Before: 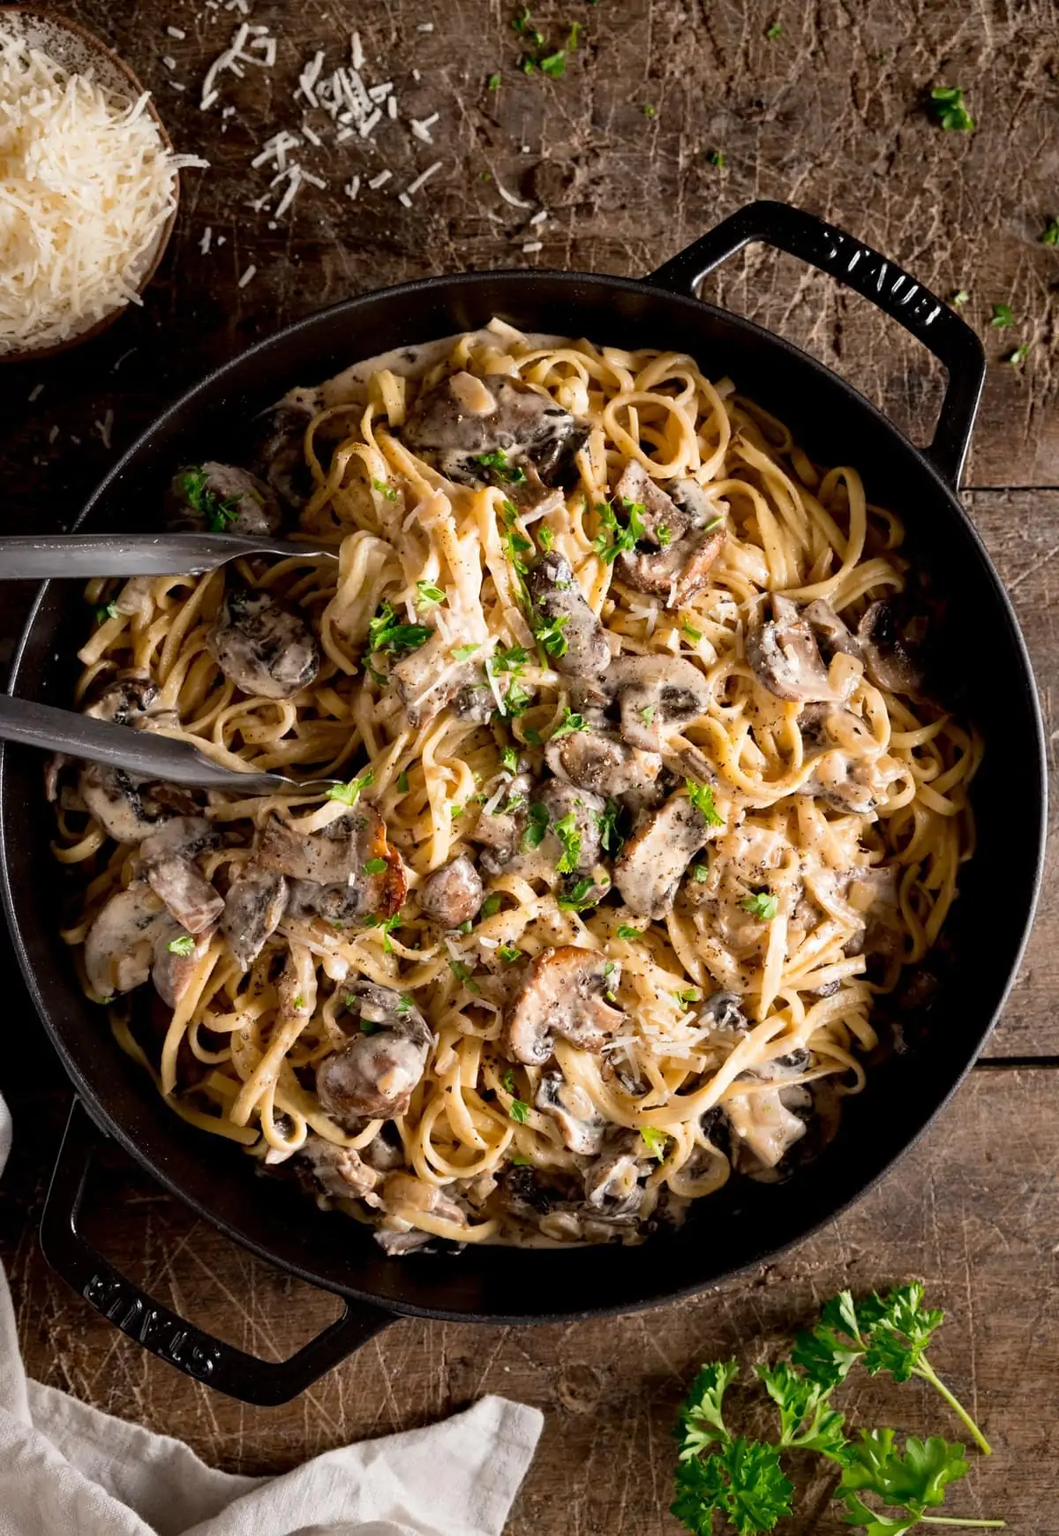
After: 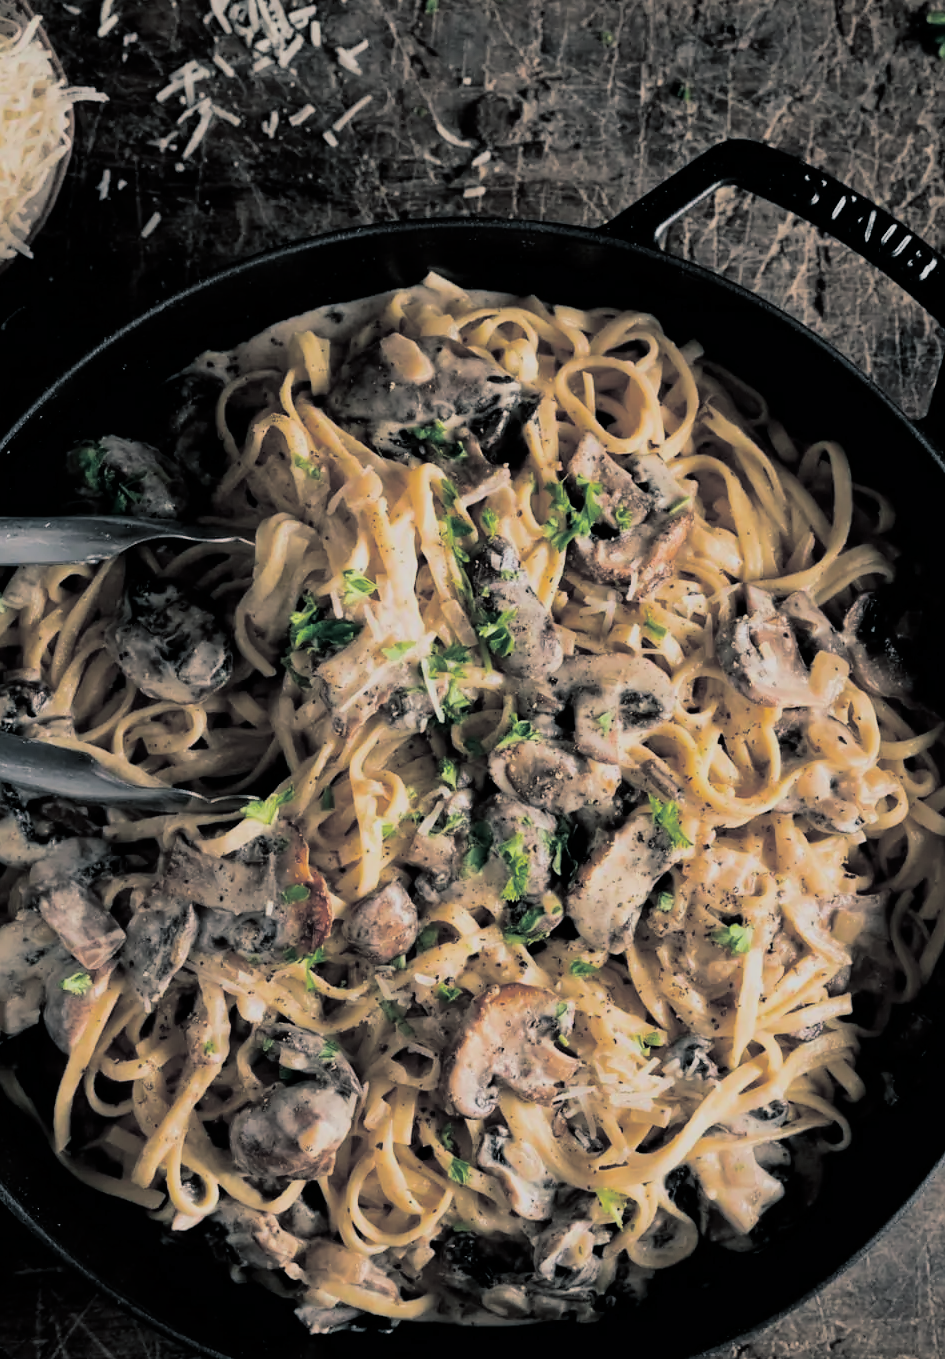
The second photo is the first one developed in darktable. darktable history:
crop and rotate: left 10.77%, top 5.1%, right 10.41%, bottom 16.76%
split-toning: shadows › hue 205.2°, shadows › saturation 0.29, highlights › hue 50.4°, highlights › saturation 0.38, balance -49.9
filmic rgb: black relative exposure -7.65 EV, white relative exposure 4.56 EV, hardness 3.61, color science v6 (2022)
color calibration: illuminant same as pipeline (D50), adaptation none (bypass), gamut compression 1.72
